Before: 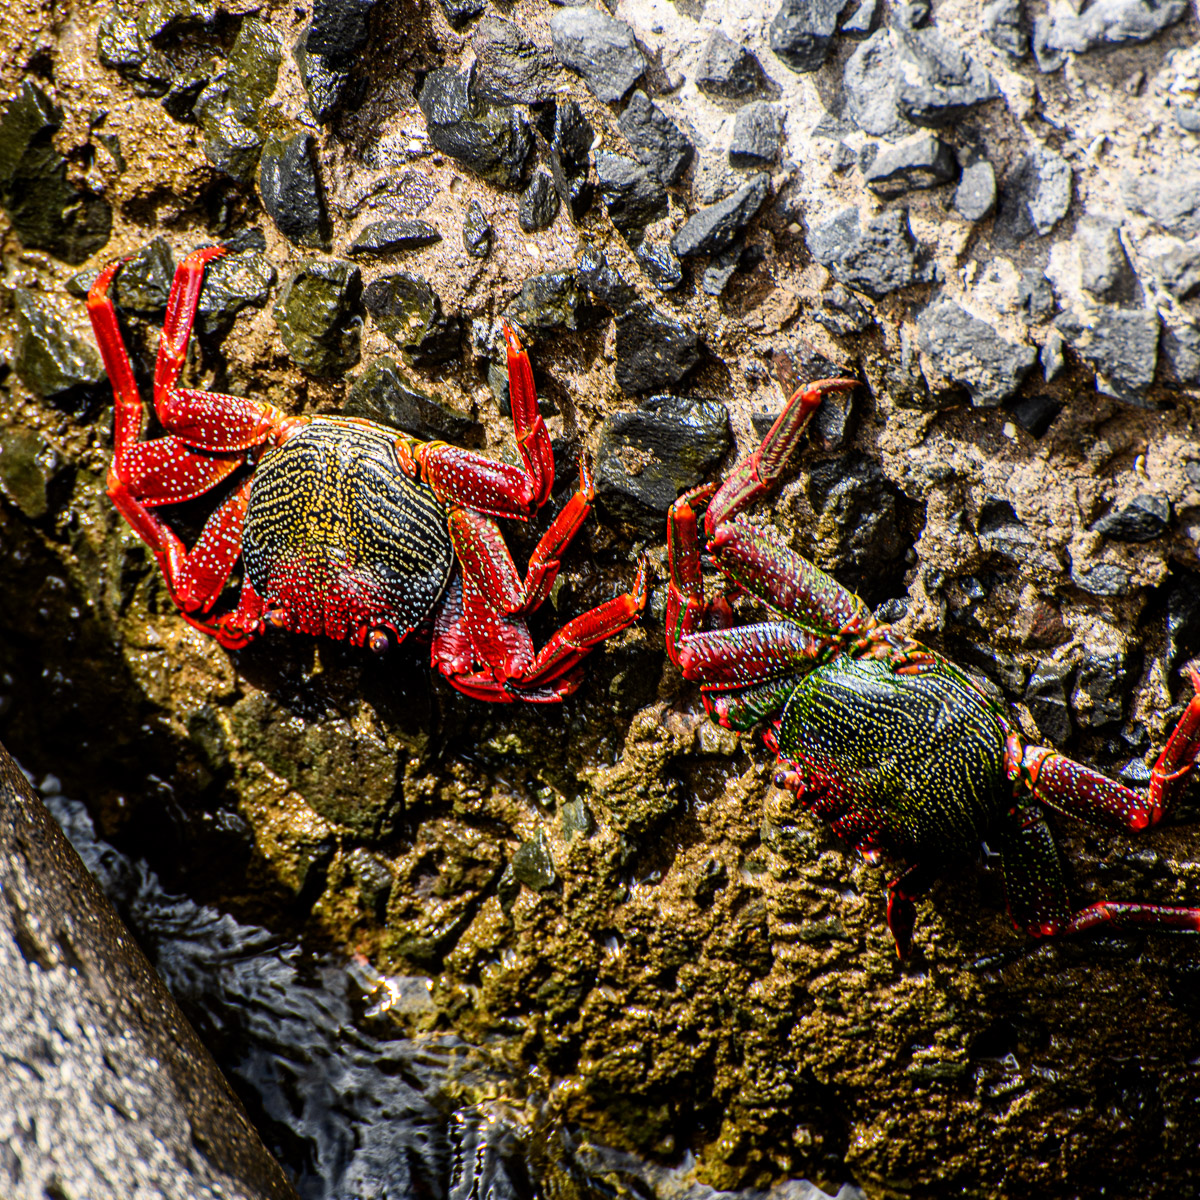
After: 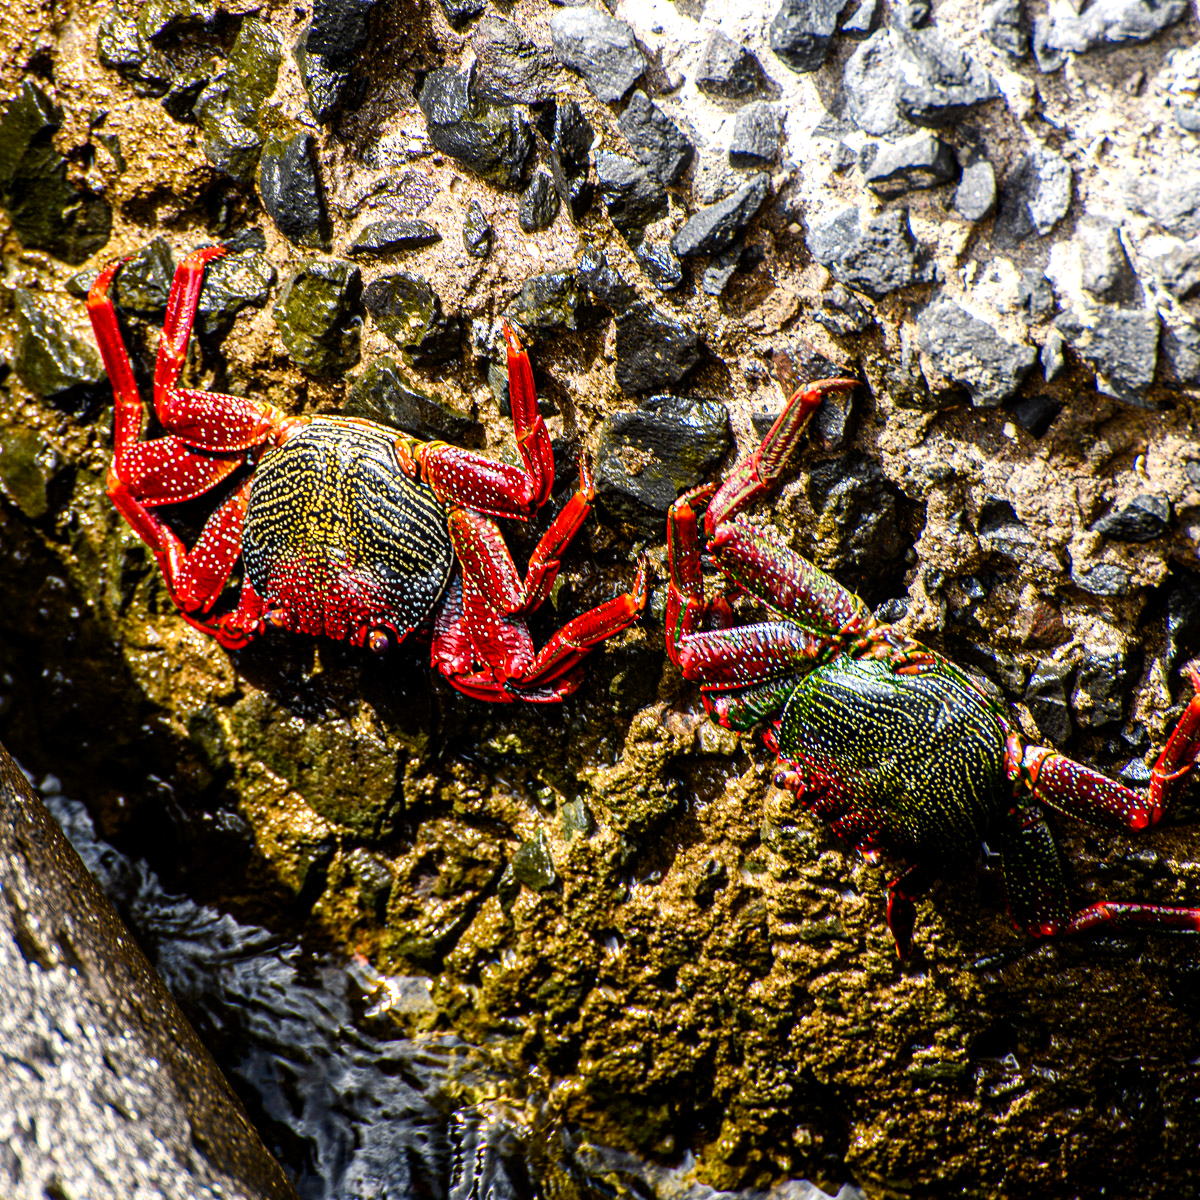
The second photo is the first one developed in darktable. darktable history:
color balance rgb: perceptual saturation grading › global saturation 9.159%, perceptual saturation grading › highlights -13.399%, perceptual saturation grading › mid-tones 14.345%, perceptual saturation grading › shadows 23.266%, perceptual brilliance grading › highlights 9.4%, perceptual brilliance grading › mid-tones 5.553%
